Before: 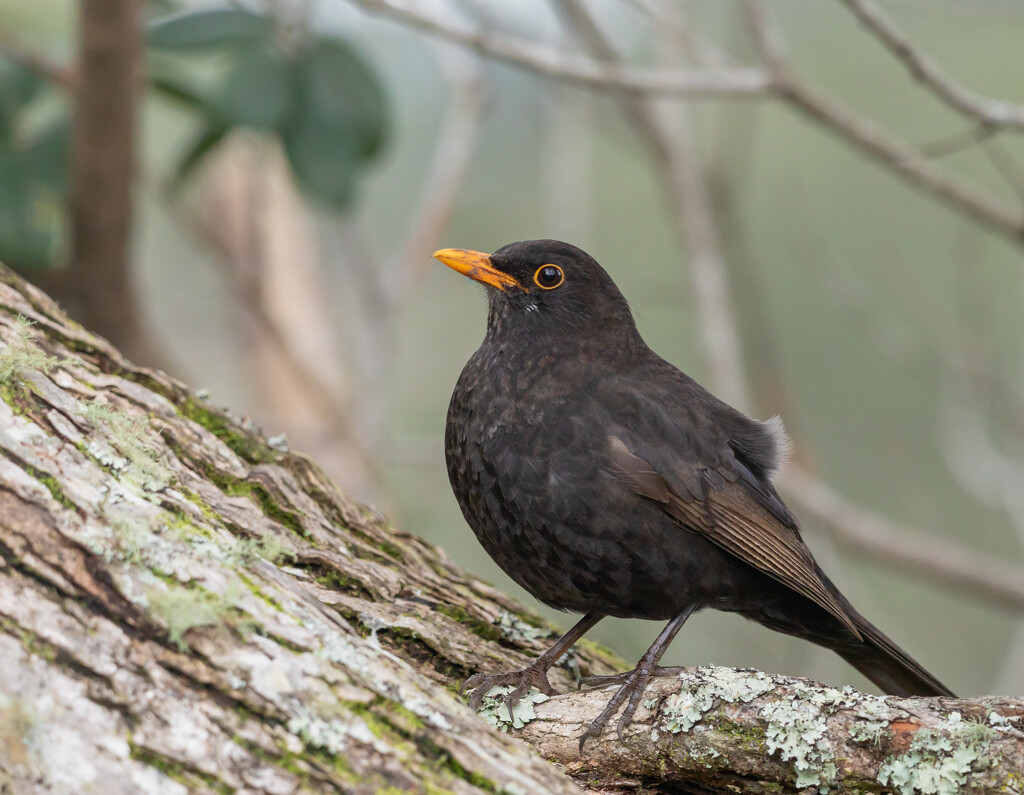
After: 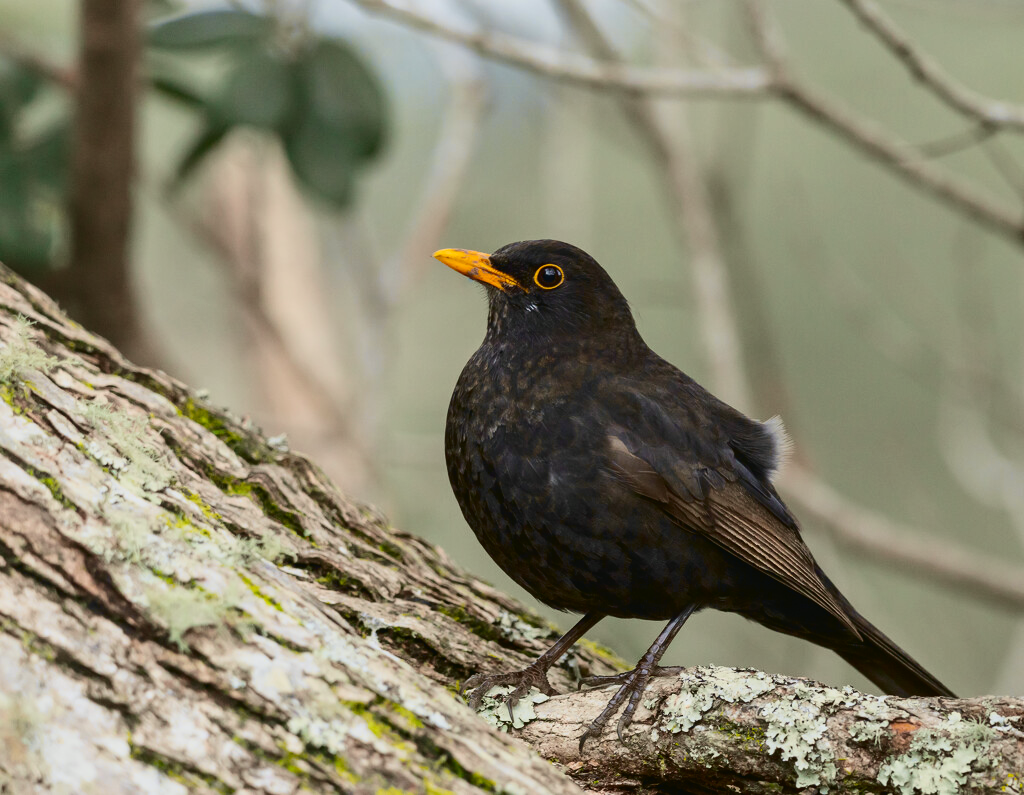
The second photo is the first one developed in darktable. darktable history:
exposure: exposure -0.593 EV, compensate highlight preservation false
tone curve: curves: ch0 [(0.003, 0.023) (0.071, 0.052) (0.236, 0.197) (0.466, 0.557) (0.625, 0.761) (0.783, 0.9) (0.994, 0.968)]; ch1 [(0, 0) (0.262, 0.227) (0.417, 0.386) (0.469, 0.467) (0.502, 0.498) (0.528, 0.53) (0.573, 0.579) (0.605, 0.621) (0.644, 0.671) (0.686, 0.728) (0.994, 0.987)]; ch2 [(0, 0) (0.262, 0.188) (0.385, 0.353) (0.427, 0.424) (0.495, 0.493) (0.515, 0.54) (0.547, 0.561) (0.589, 0.613) (0.644, 0.748) (1, 1)], color space Lab, independent channels, preserve colors none
